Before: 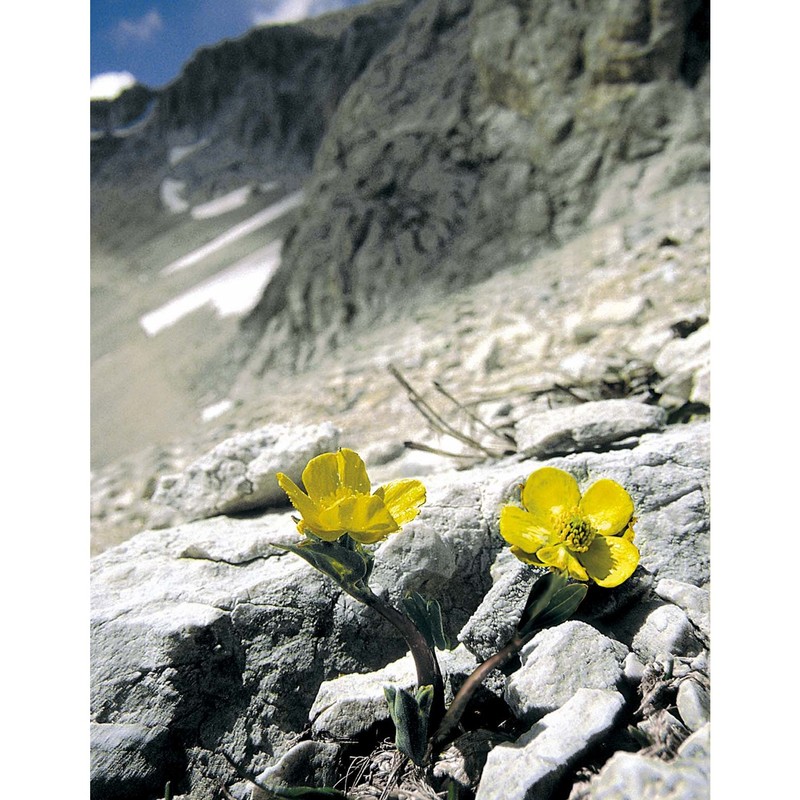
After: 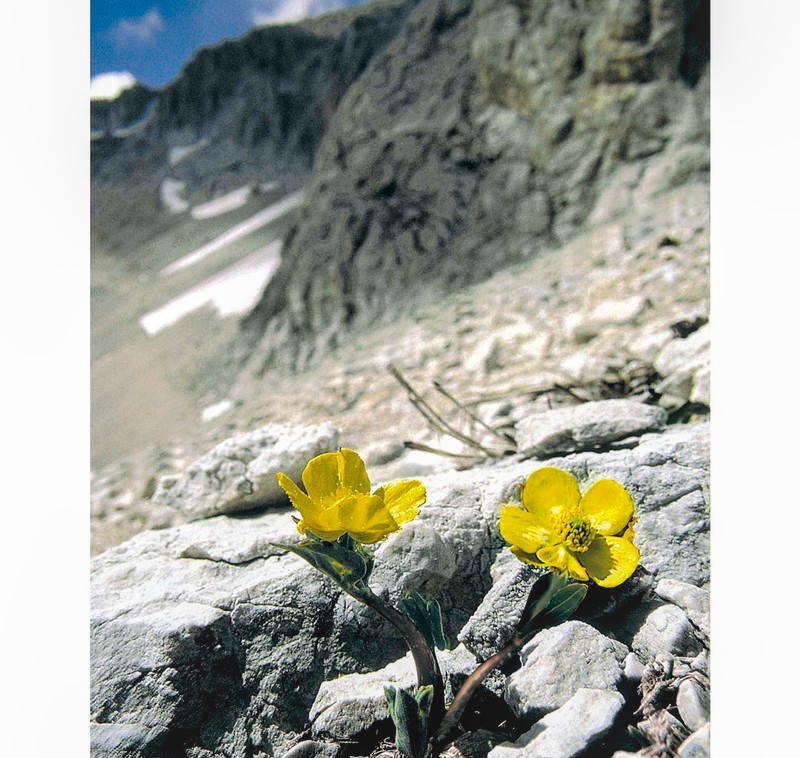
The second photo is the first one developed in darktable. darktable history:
local contrast: detail 110%
crop and rotate: top 0.007%, bottom 5.23%
